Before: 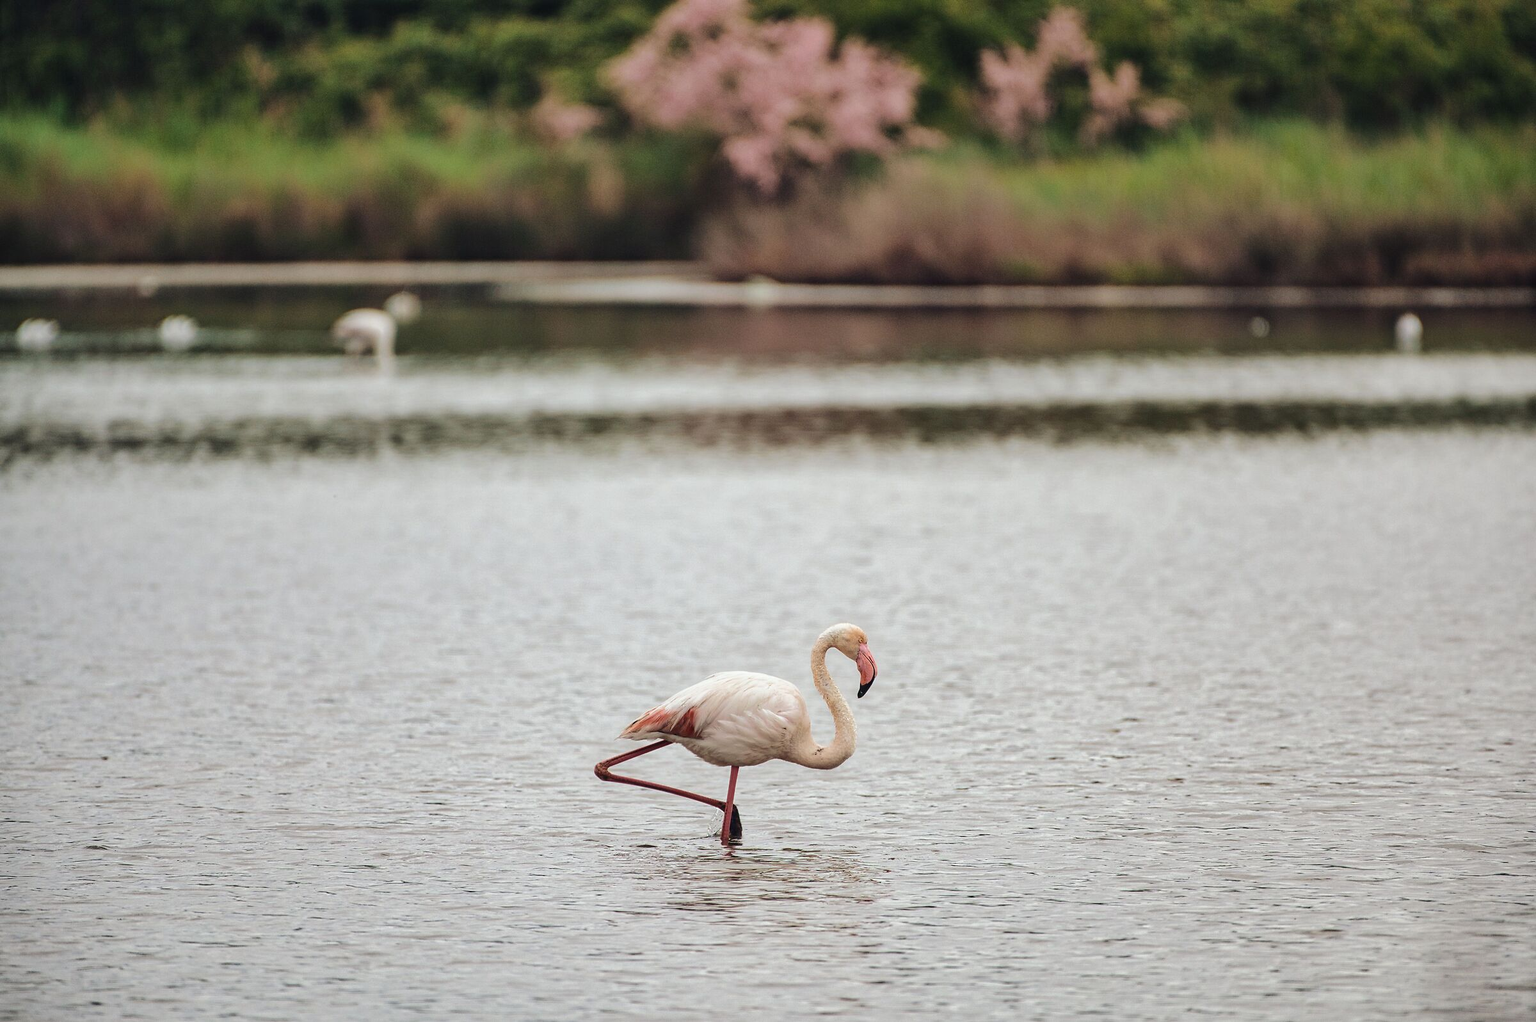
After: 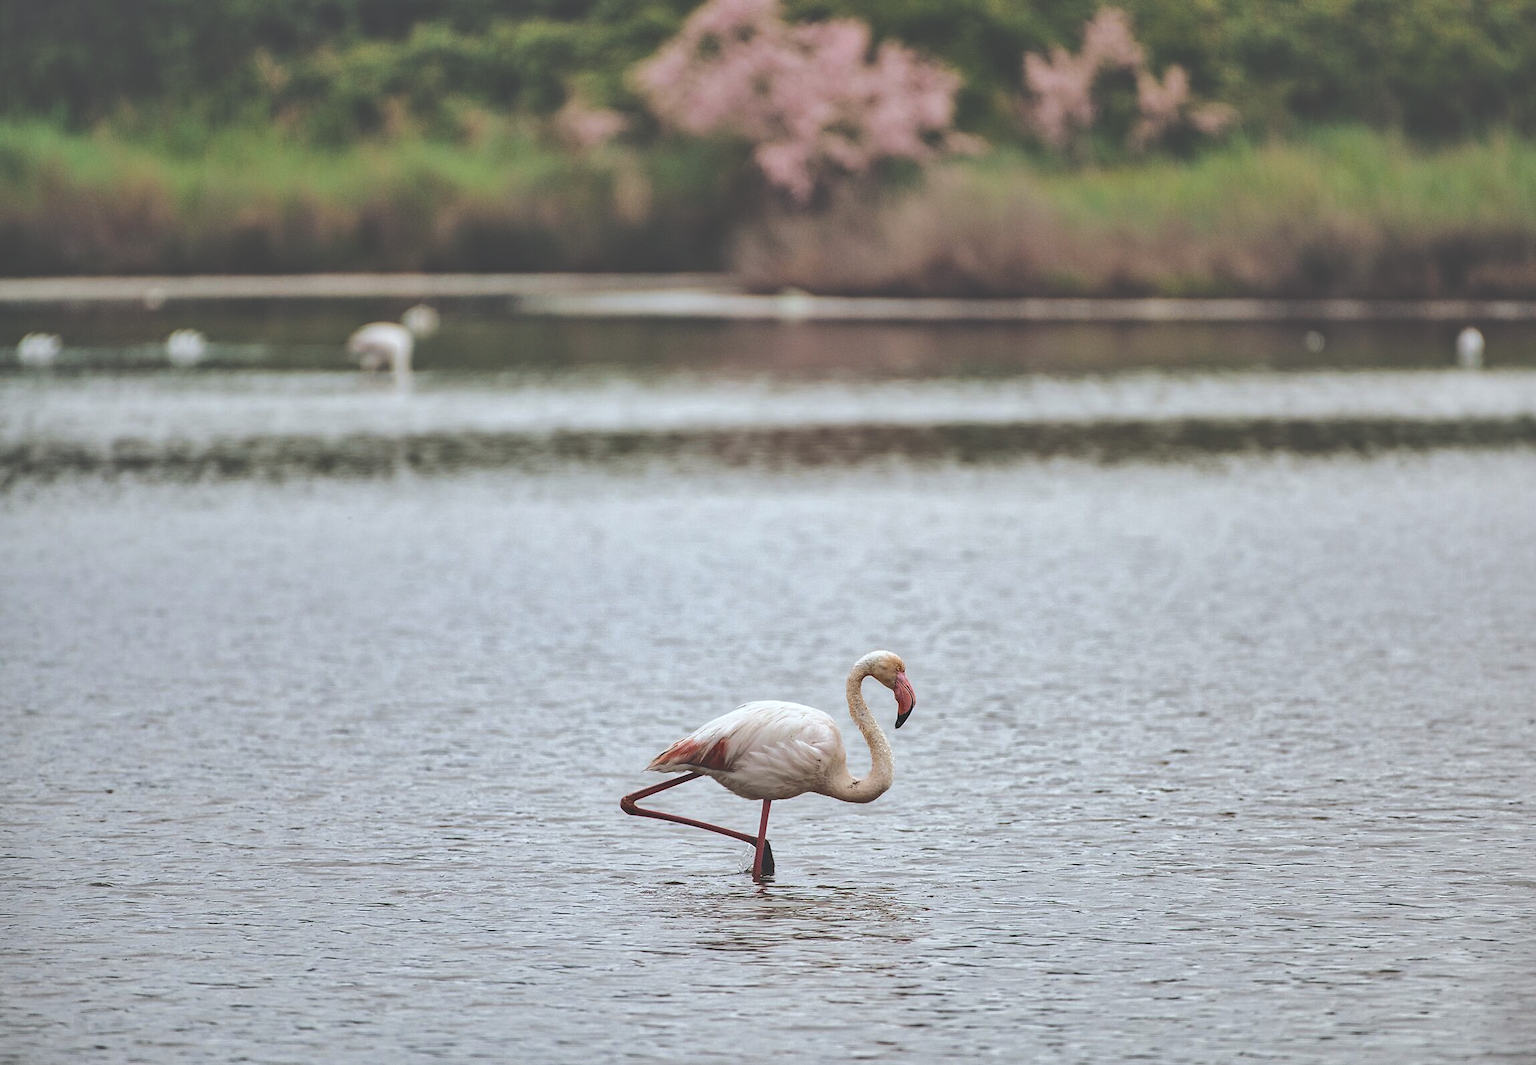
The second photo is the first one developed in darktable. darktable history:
white balance: red 0.967, blue 1.049
shadows and highlights: white point adjustment 1, soften with gaussian
exposure: black level correction -0.041, exposure 0.064 EV, compensate highlight preservation false
crop: right 4.126%, bottom 0.031%
